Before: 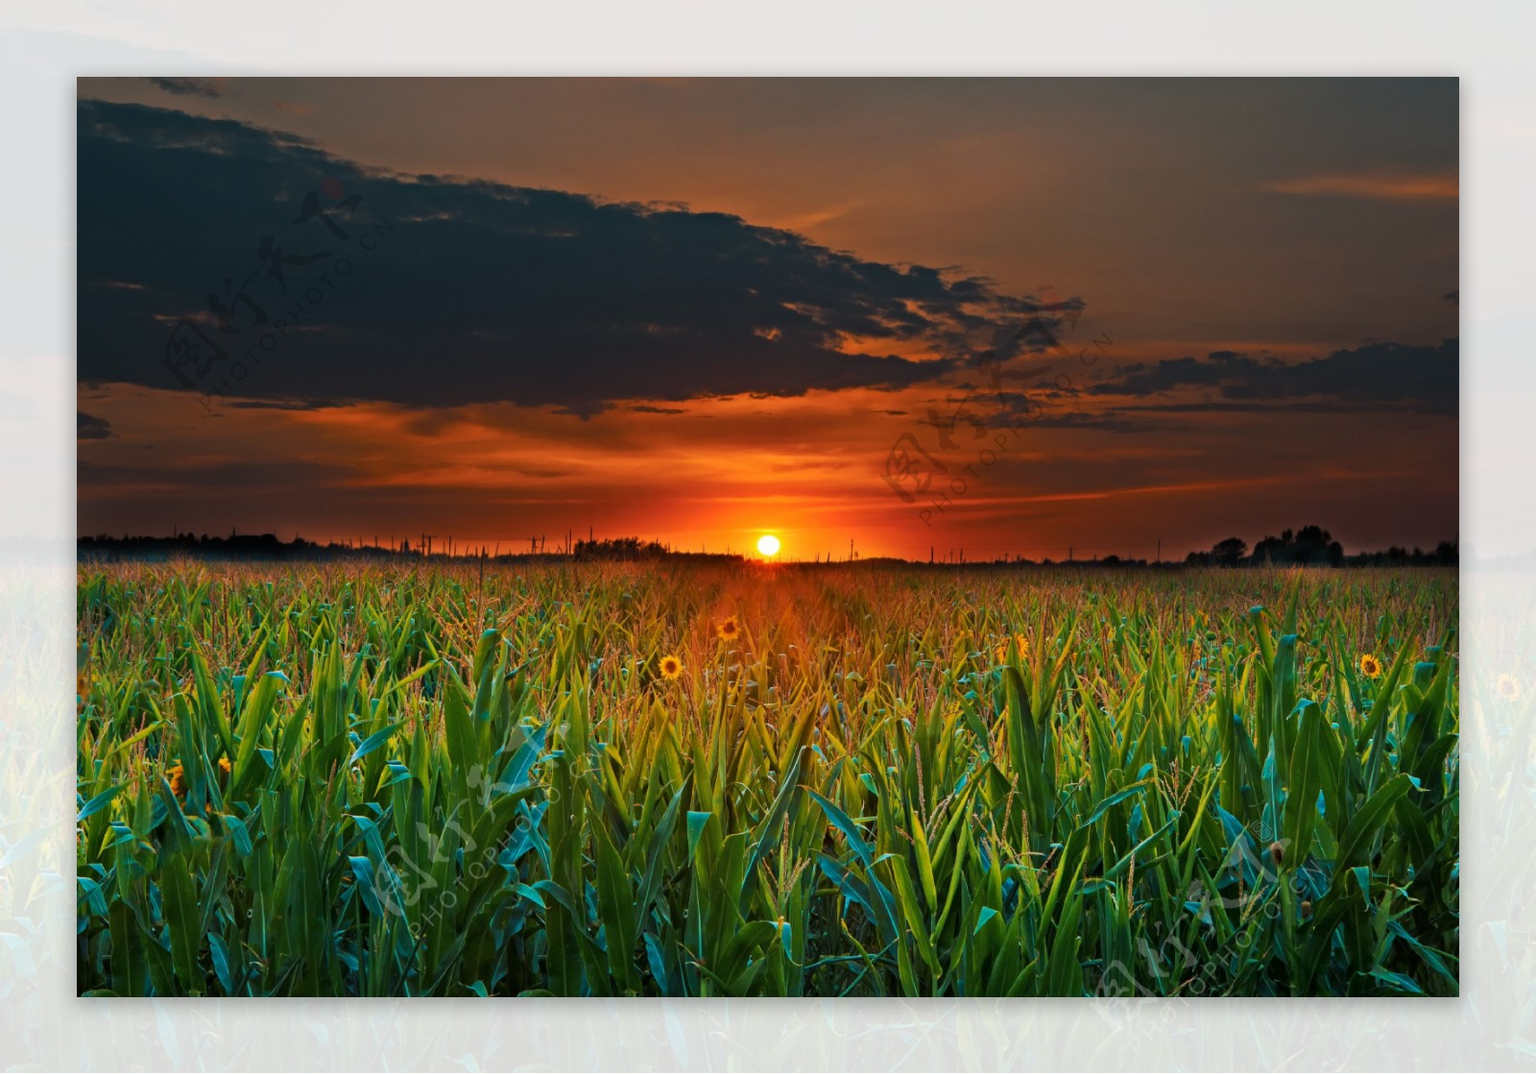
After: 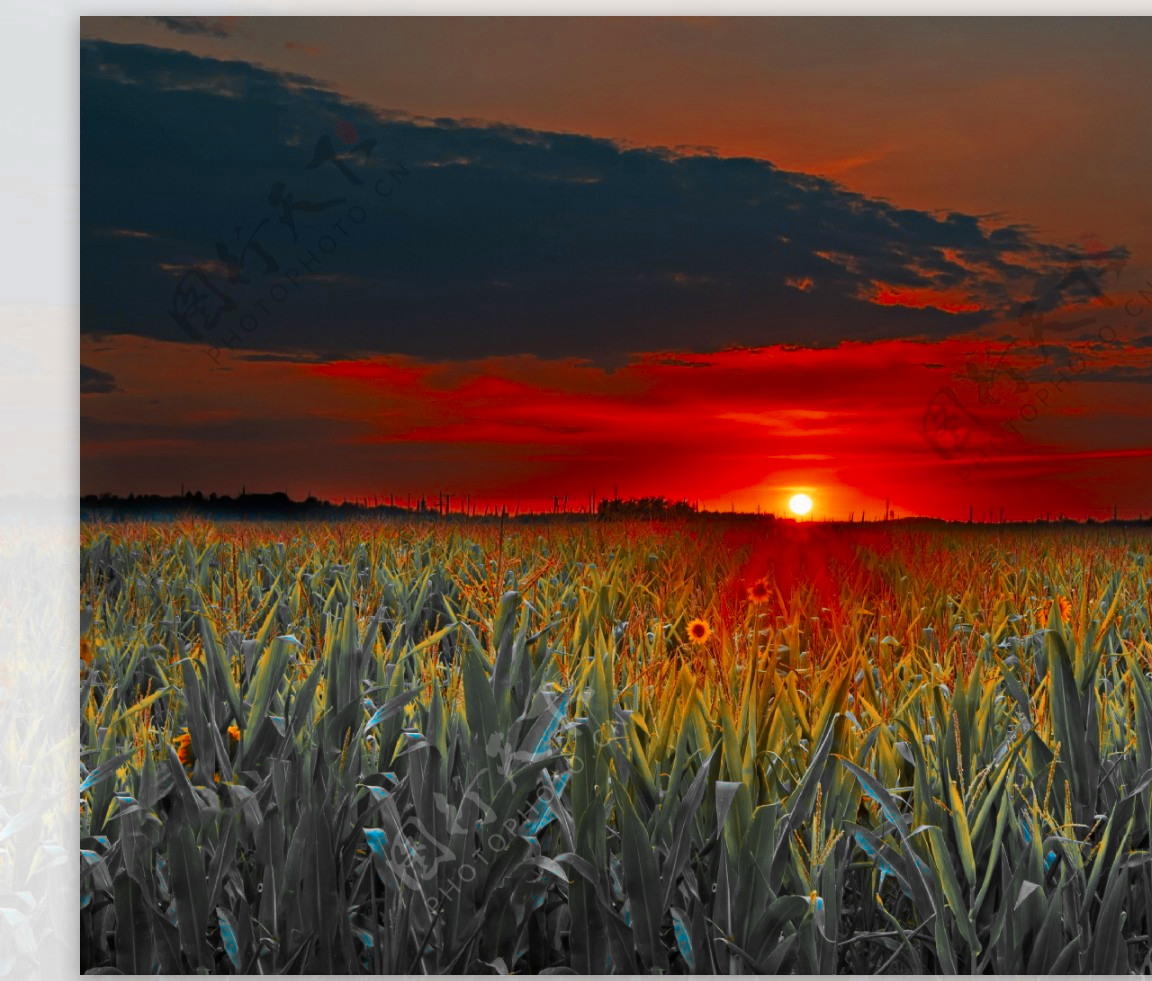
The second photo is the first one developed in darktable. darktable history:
crop: top 5.803%, right 27.864%, bottom 5.804%
color zones: curves: ch0 [(0, 0.363) (0.128, 0.373) (0.25, 0.5) (0.402, 0.407) (0.521, 0.525) (0.63, 0.559) (0.729, 0.662) (0.867, 0.471)]; ch1 [(0, 0.515) (0.136, 0.618) (0.25, 0.5) (0.378, 0) (0.516, 0) (0.622, 0.593) (0.737, 0.819) (0.87, 0.593)]; ch2 [(0, 0.529) (0.128, 0.471) (0.282, 0.451) (0.386, 0.662) (0.516, 0.525) (0.633, 0.554) (0.75, 0.62) (0.875, 0.441)]
